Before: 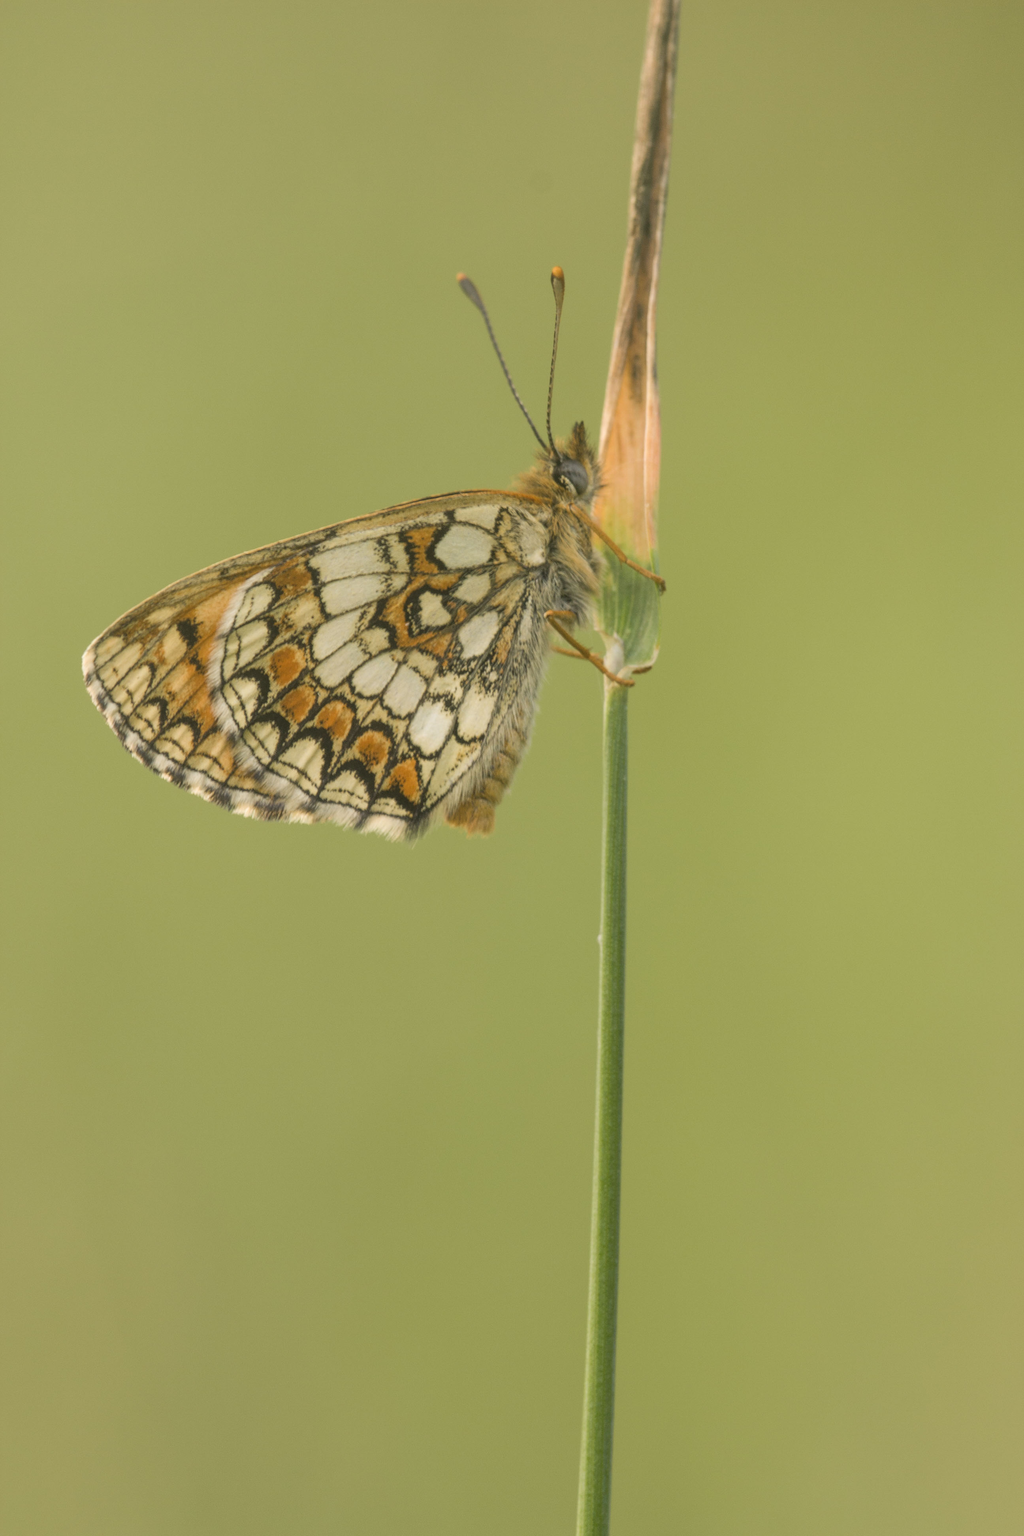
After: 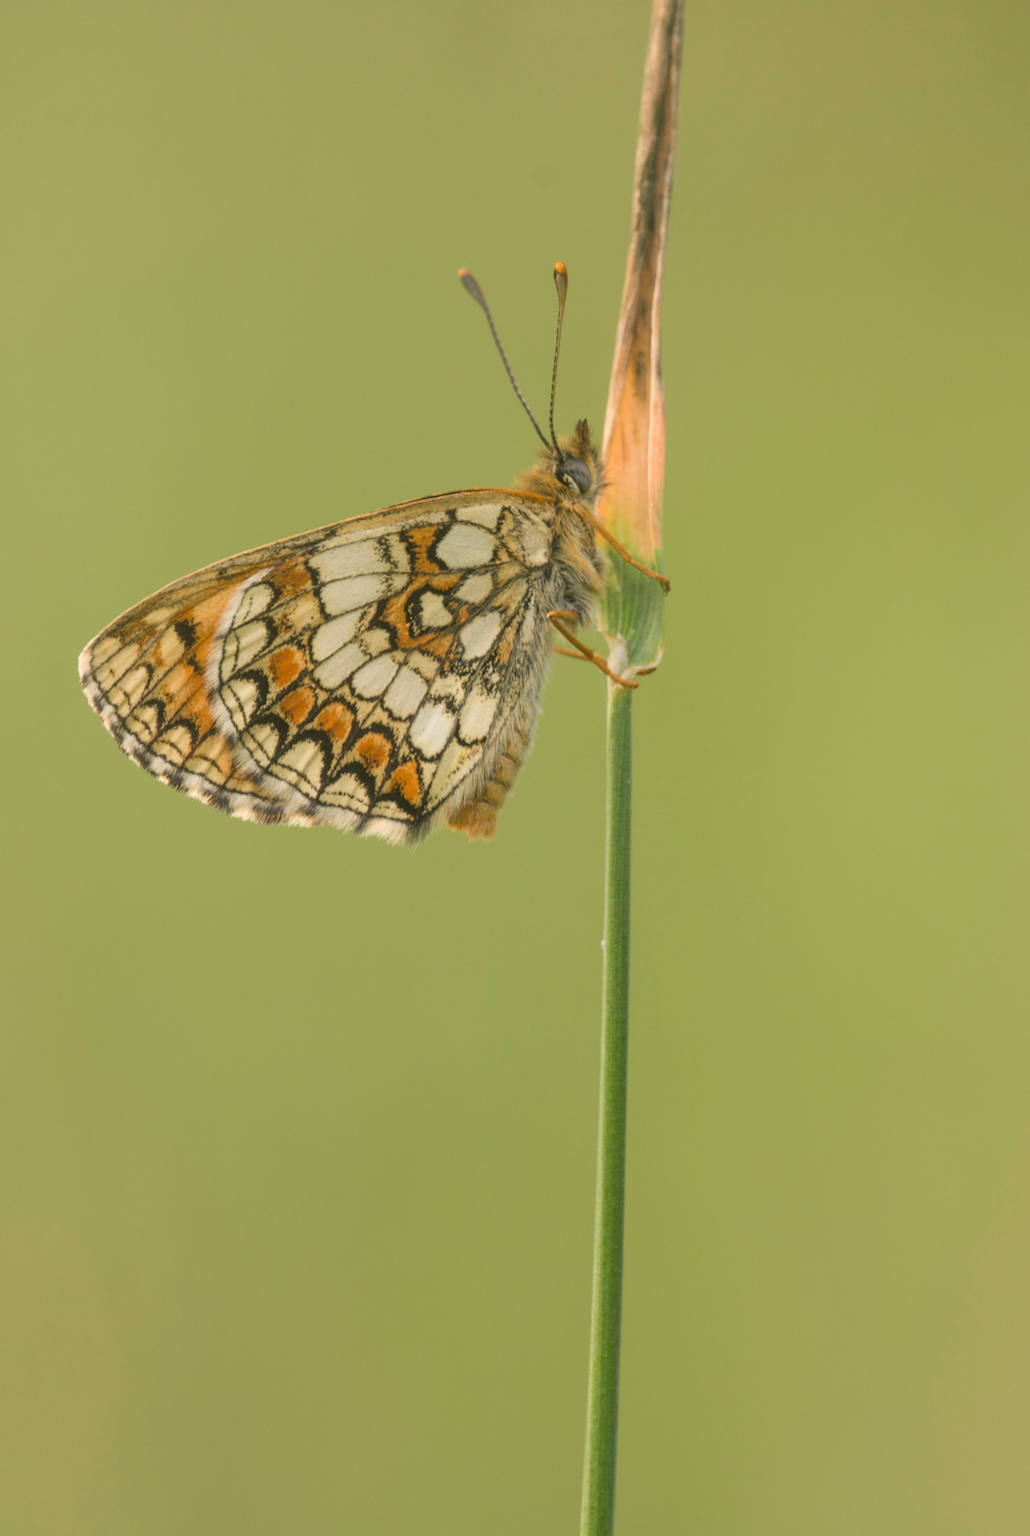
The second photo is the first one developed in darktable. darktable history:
crop: left 0.502%, top 0.559%, right 0.232%, bottom 0.827%
